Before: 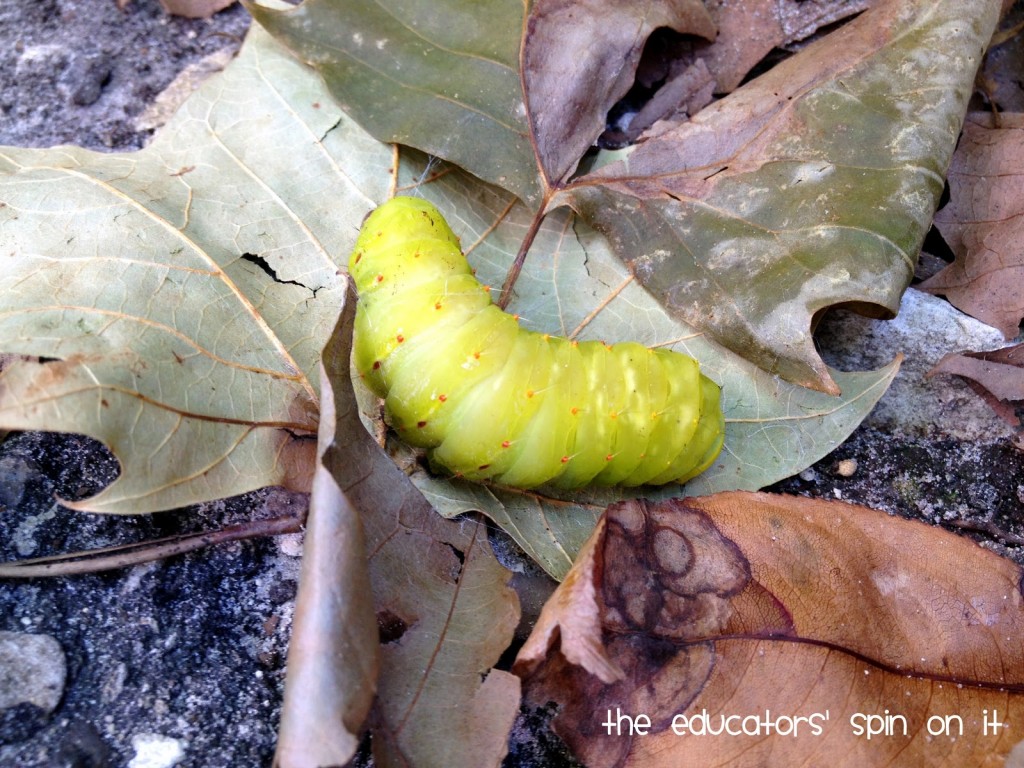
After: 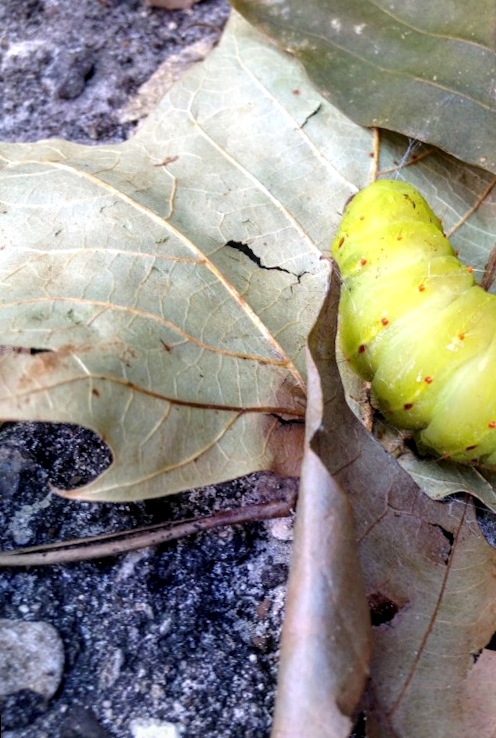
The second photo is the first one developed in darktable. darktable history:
local contrast: on, module defaults
crop and rotate: left 0%, top 0%, right 50.845%
rotate and perspective: rotation -1.32°, lens shift (horizontal) -0.031, crop left 0.015, crop right 0.985, crop top 0.047, crop bottom 0.982
